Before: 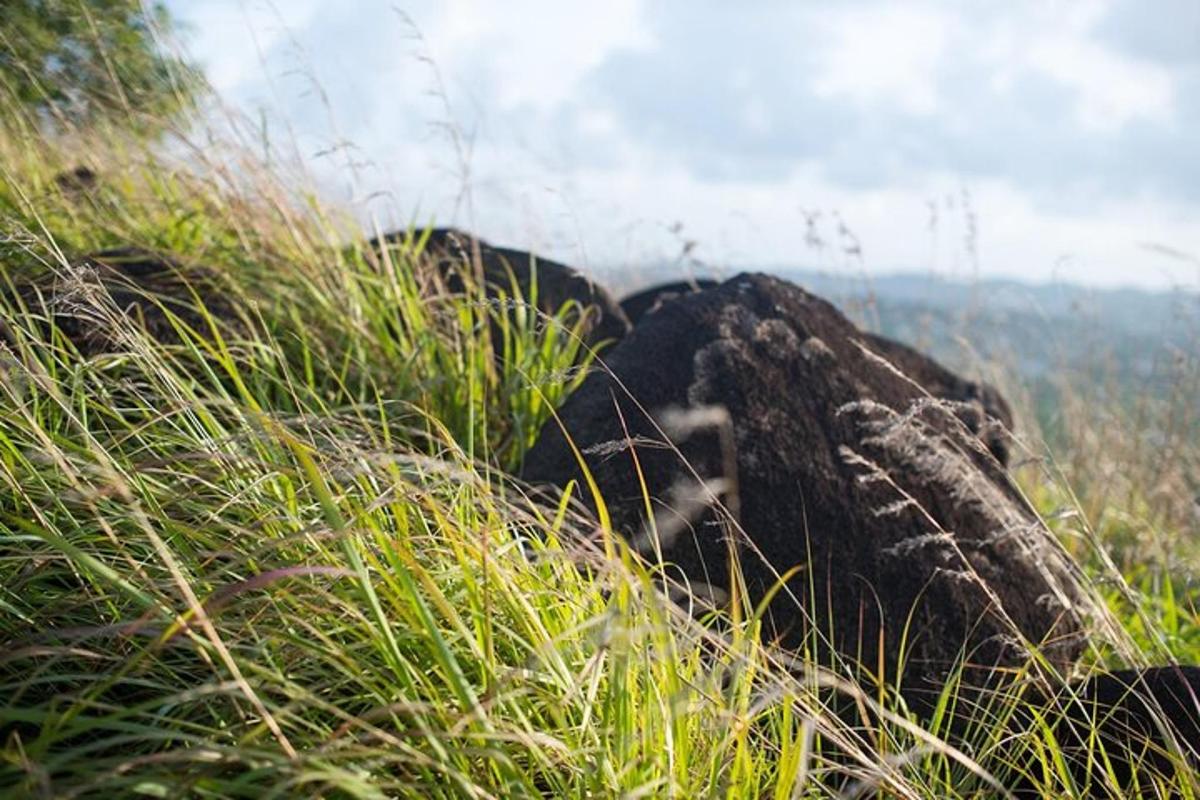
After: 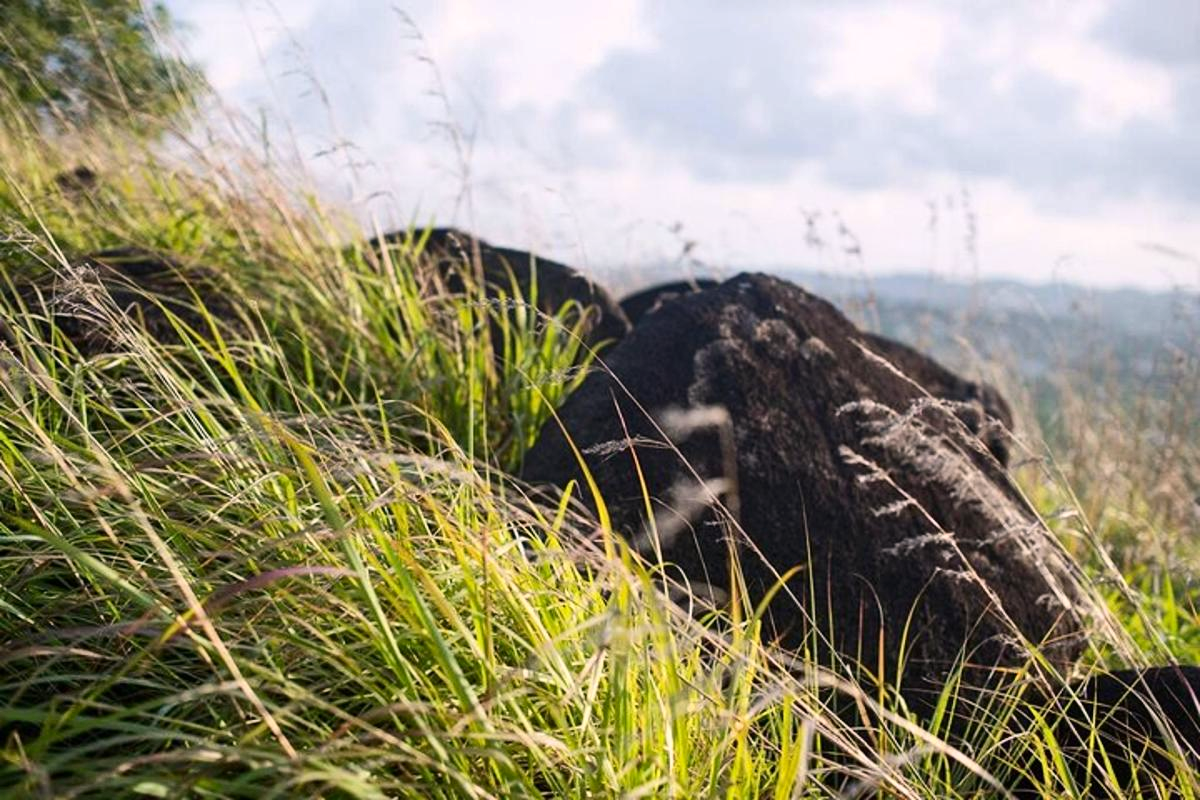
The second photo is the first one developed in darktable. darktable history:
contrast brightness saturation: contrast 0.14
shadows and highlights: shadows 49, highlights -41, soften with gaussian
white balance: red 1.004, blue 1.024
color correction: highlights a* 3.84, highlights b* 5.07
